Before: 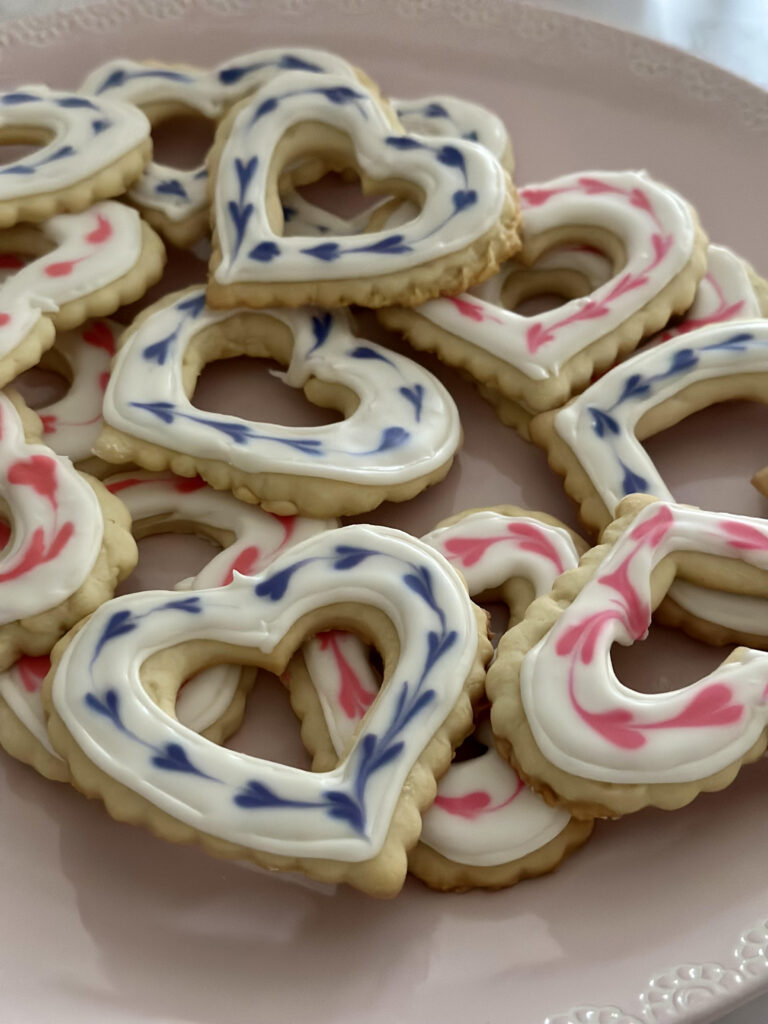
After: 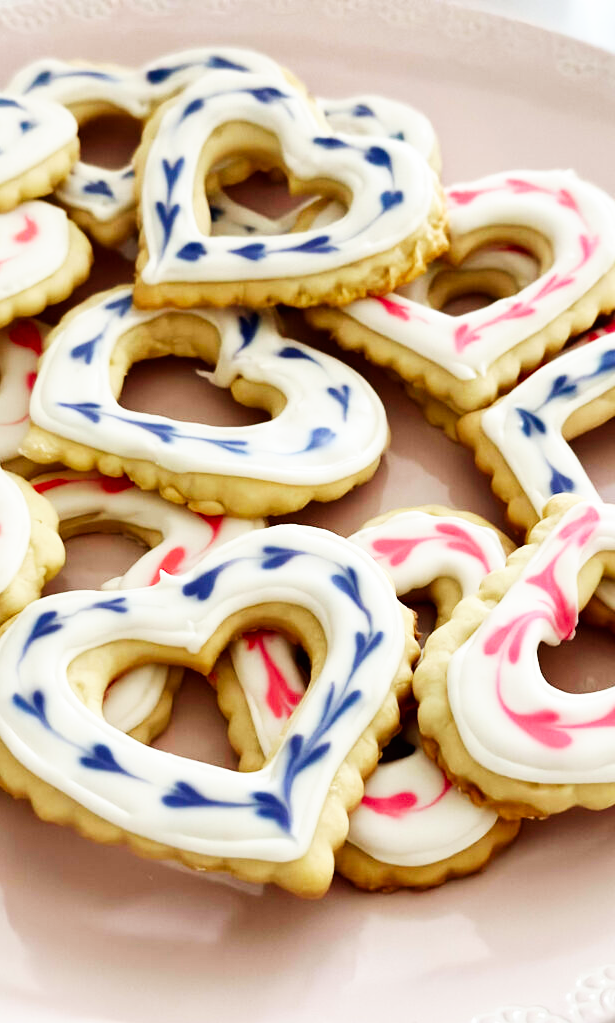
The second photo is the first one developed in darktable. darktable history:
base curve: curves: ch0 [(0, 0) (0.007, 0.004) (0.027, 0.03) (0.046, 0.07) (0.207, 0.54) (0.442, 0.872) (0.673, 0.972) (1, 1)], preserve colors none
crop and rotate: left 9.597%, right 10.195%
